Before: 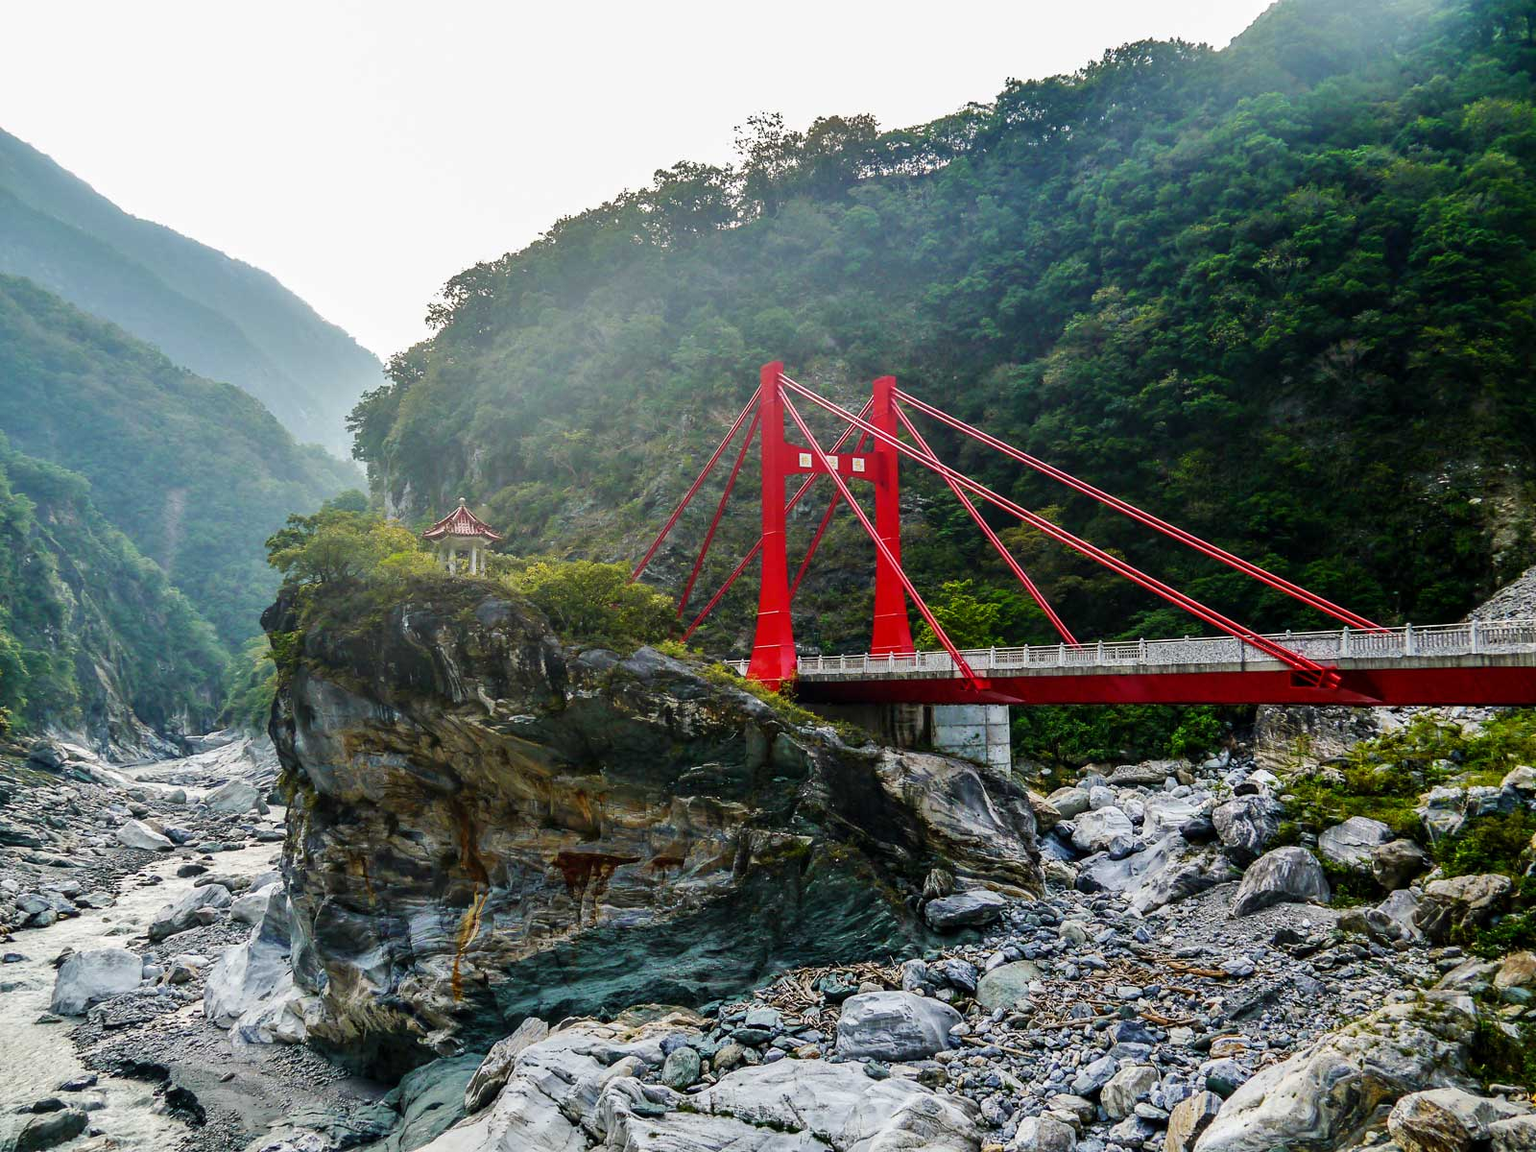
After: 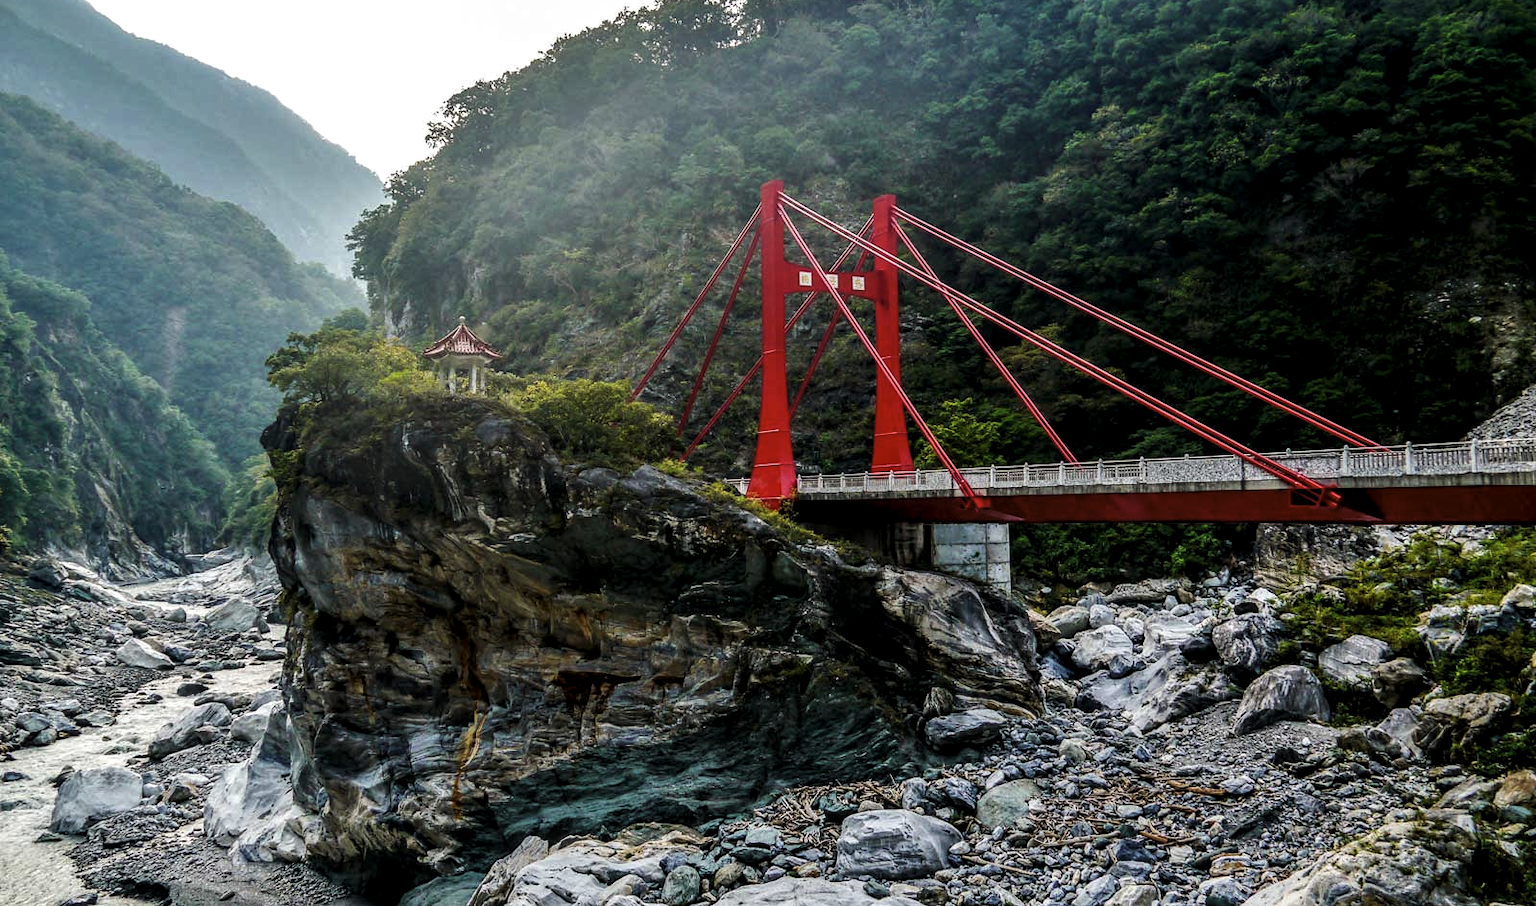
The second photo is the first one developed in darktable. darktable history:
crop and rotate: top 15.774%, bottom 5.506%
levels: levels [0.029, 0.545, 0.971]
local contrast: on, module defaults
